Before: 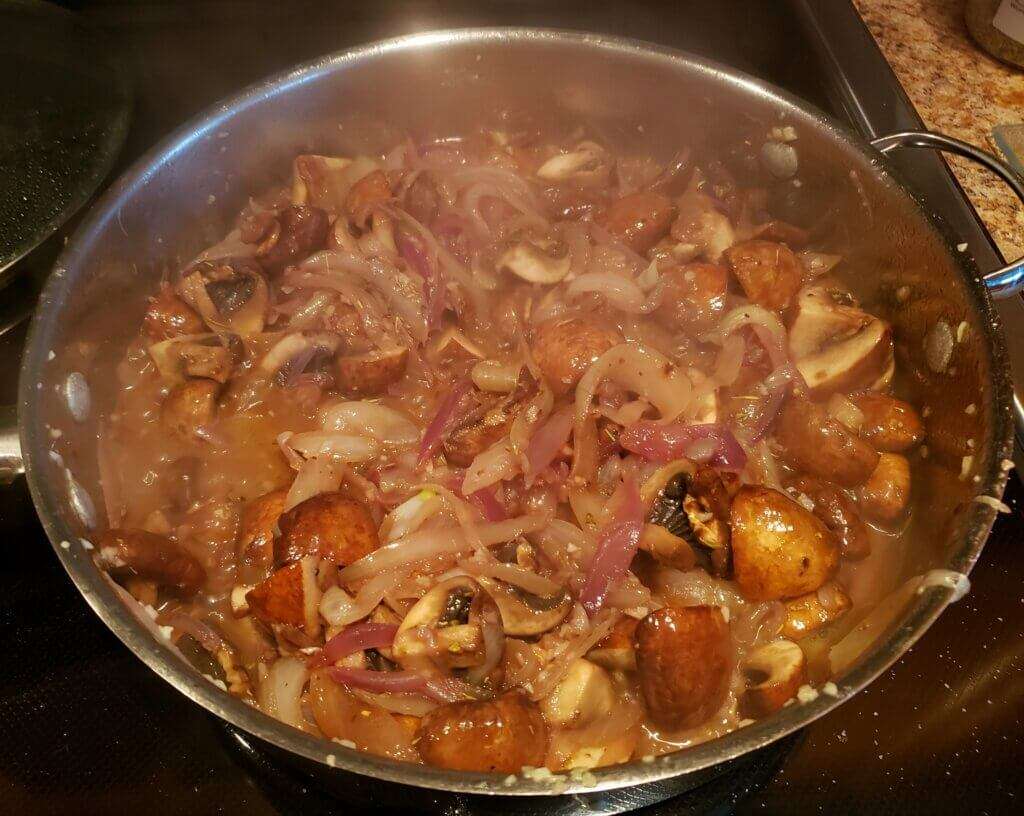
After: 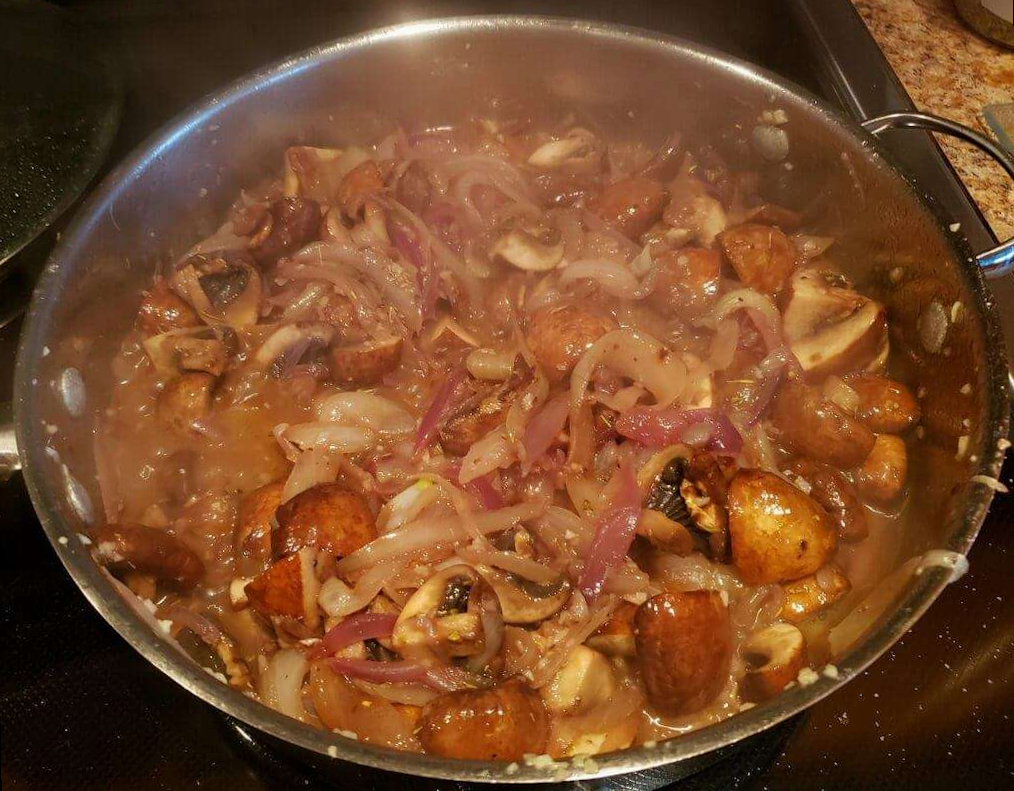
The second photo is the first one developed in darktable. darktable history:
rotate and perspective: rotation -1°, crop left 0.011, crop right 0.989, crop top 0.025, crop bottom 0.975
white balance: red 1, blue 1
exposure: exposure -0.05 EV
